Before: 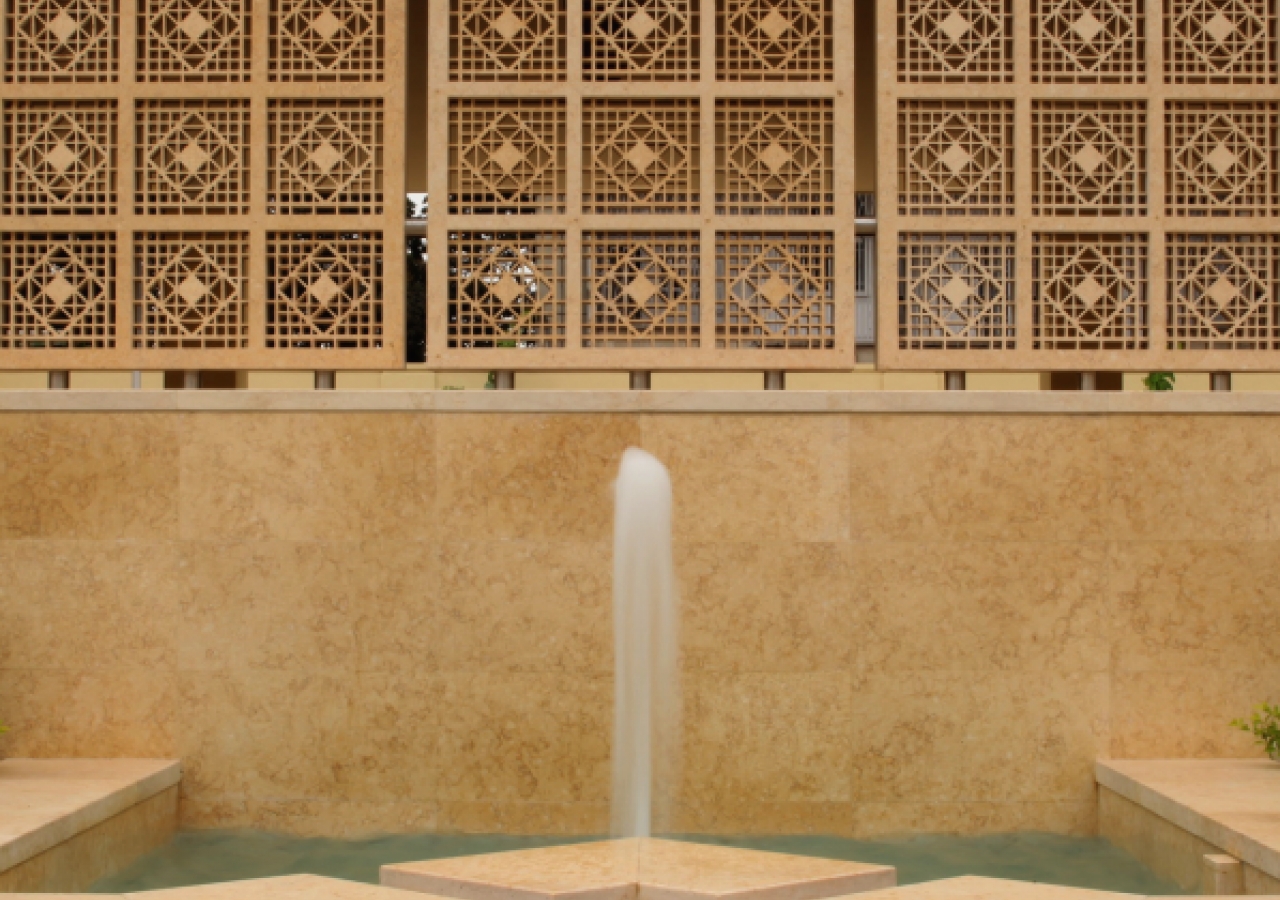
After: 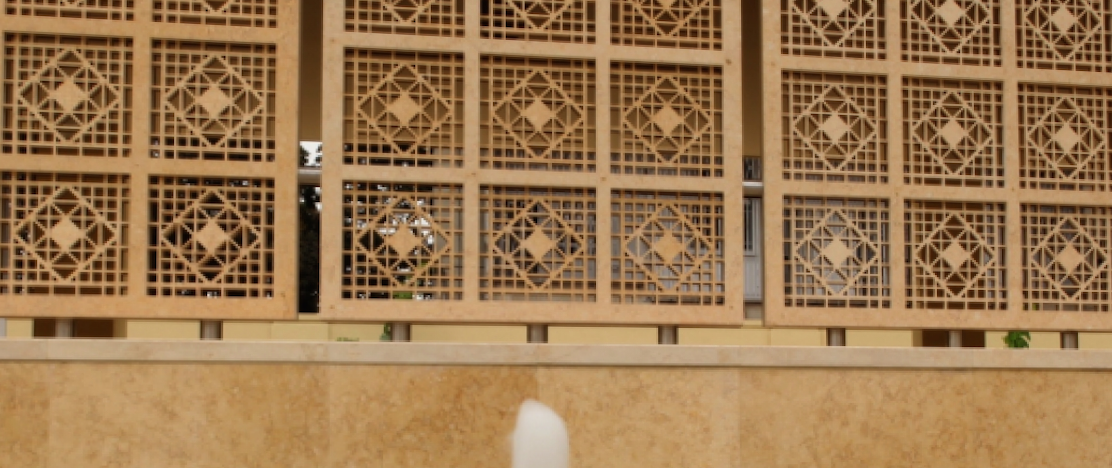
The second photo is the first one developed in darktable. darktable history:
crop and rotate: left 11.812%, bottom 42.776%
rotate and perspective: rotation -0.013°, lens shift (vertical) -0.027, lens shift (horizontal) 0.178, crop left 0.016, crop right 0.989, crop top 0.082, crop bottom 0.918
